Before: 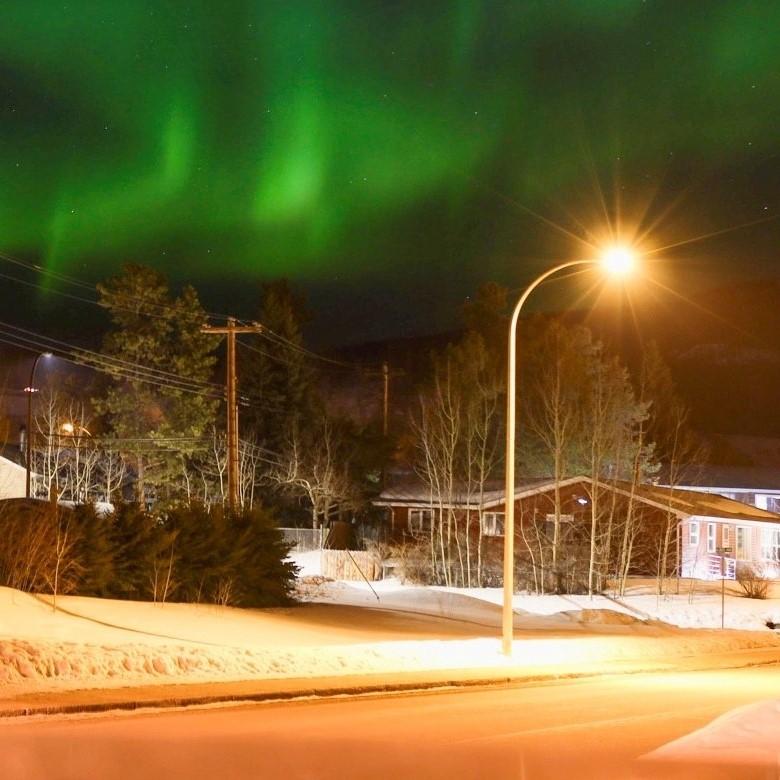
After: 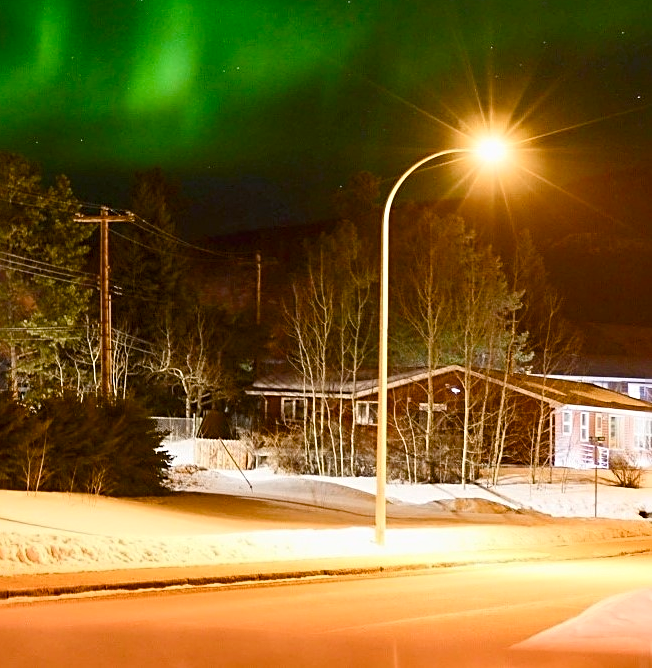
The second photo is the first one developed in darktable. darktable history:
crop: left 16.315%, top 14.246%
contrast brightness saturation: contrast 0.14
sharpen: radius 2.767
color balance rgb: perceptual saturation grading › global saturation 20%, perceptual saturation grading › highlights -25%, perceptual saturation grading › shadows 25%
